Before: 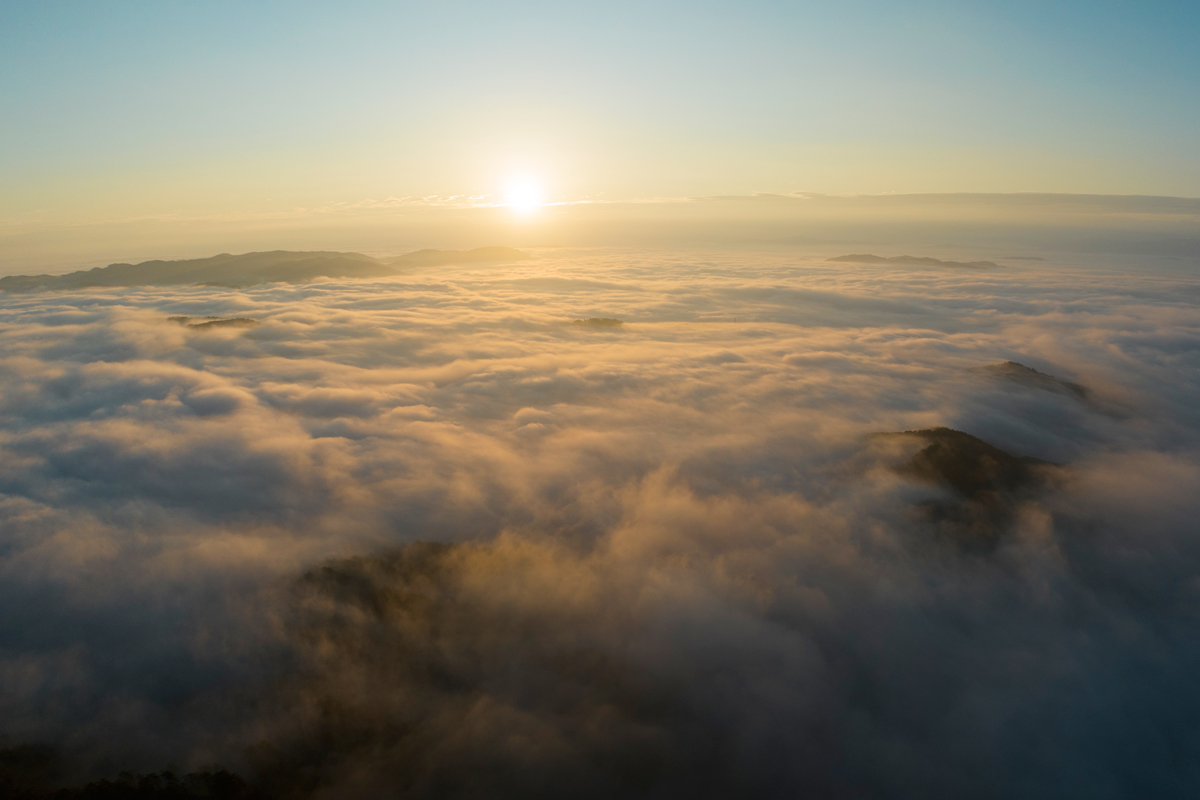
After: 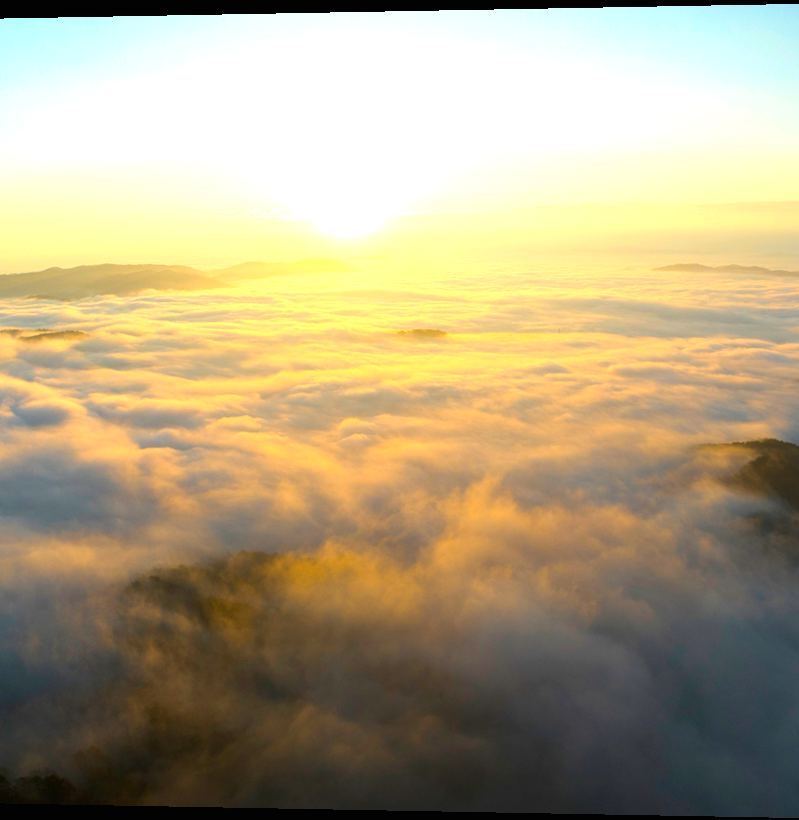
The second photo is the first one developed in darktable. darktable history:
exposure: black level correction 0, exposure 1.1 EV, compensate exposure bias true, compensate highlight preservation false
crop and rotate: left 13.409%, right 19.924%
rotate and perspective: lens shift (horizontal) -0.055, automatic cropping off
color balance: input saturation 99%
color balance rgb: perceptual saturation grading › global saturation 30%, global vibrance 20%
